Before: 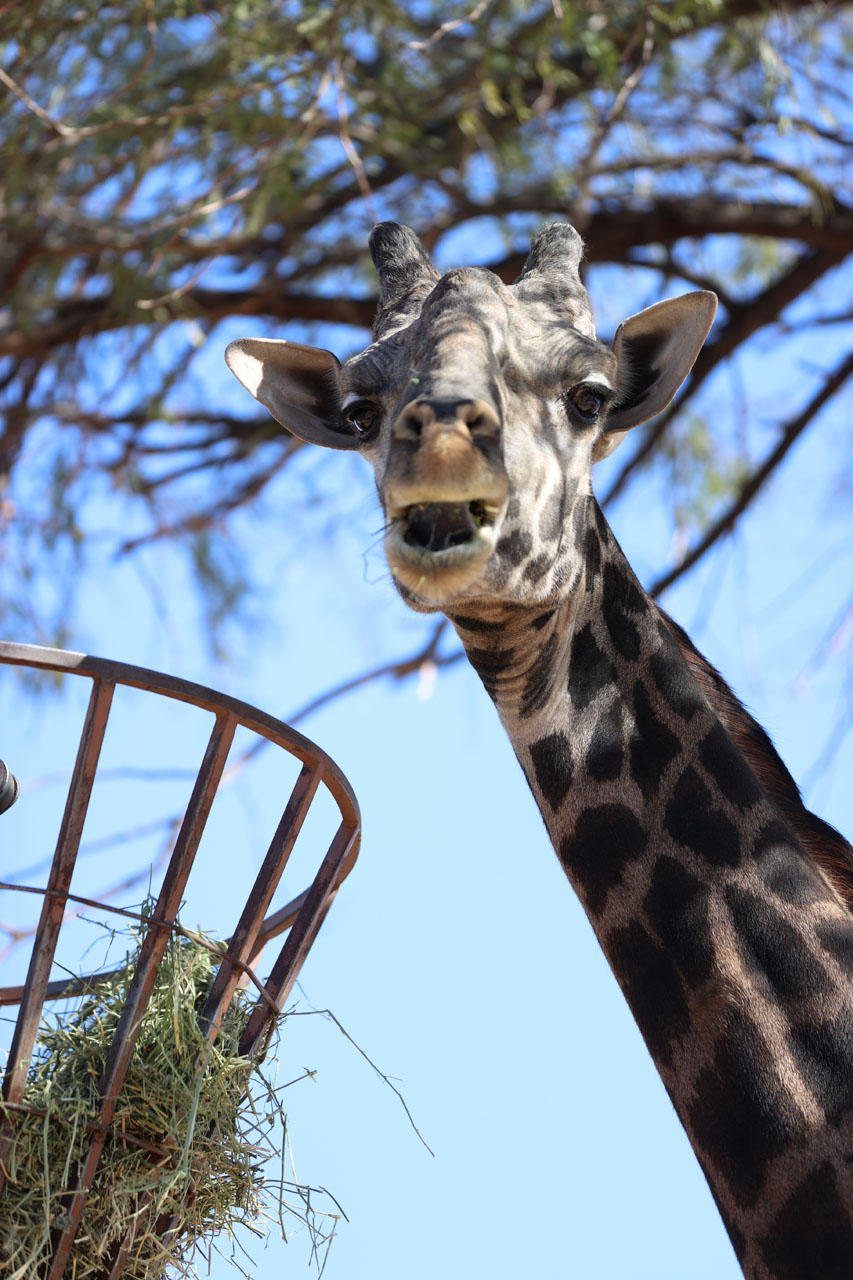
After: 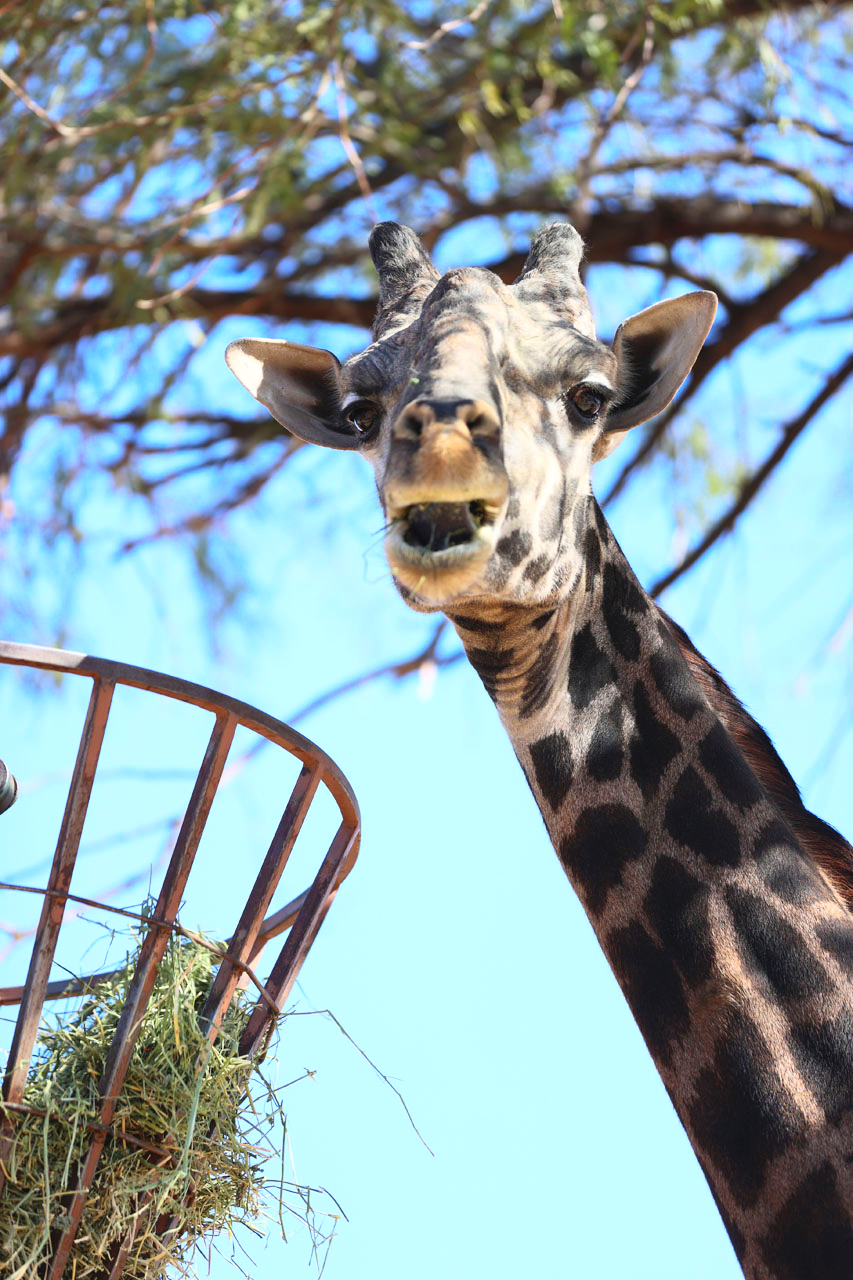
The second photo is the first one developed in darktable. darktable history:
contrast brightness saturation: contrast 0.24, brightness 0.26, saturation 0.39
